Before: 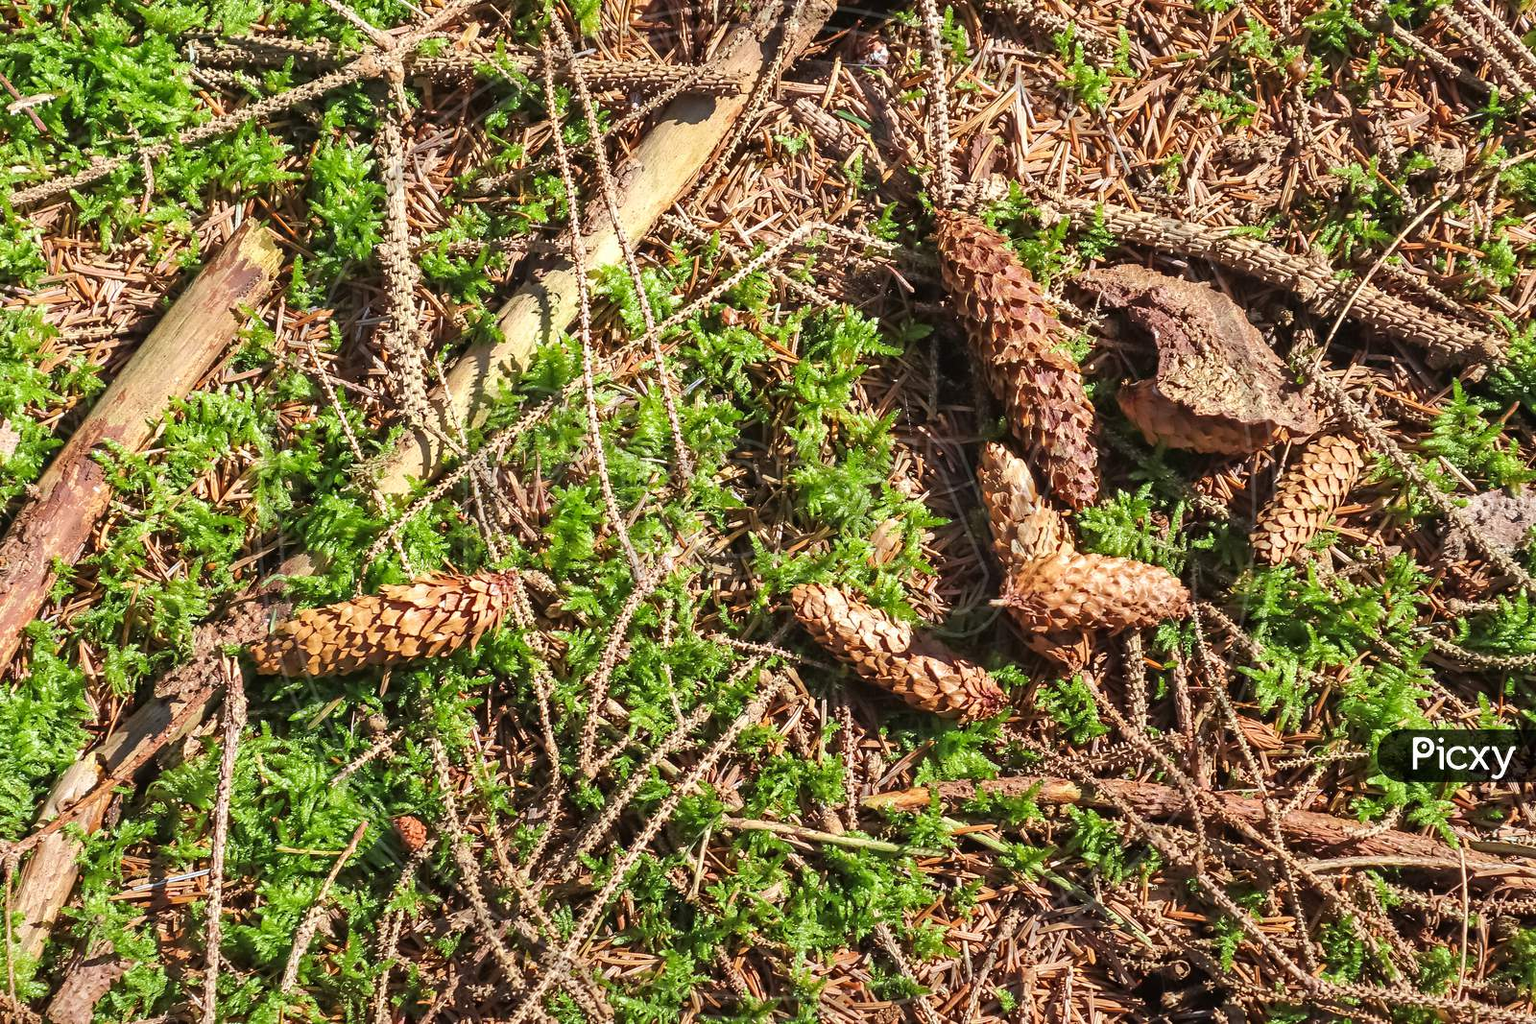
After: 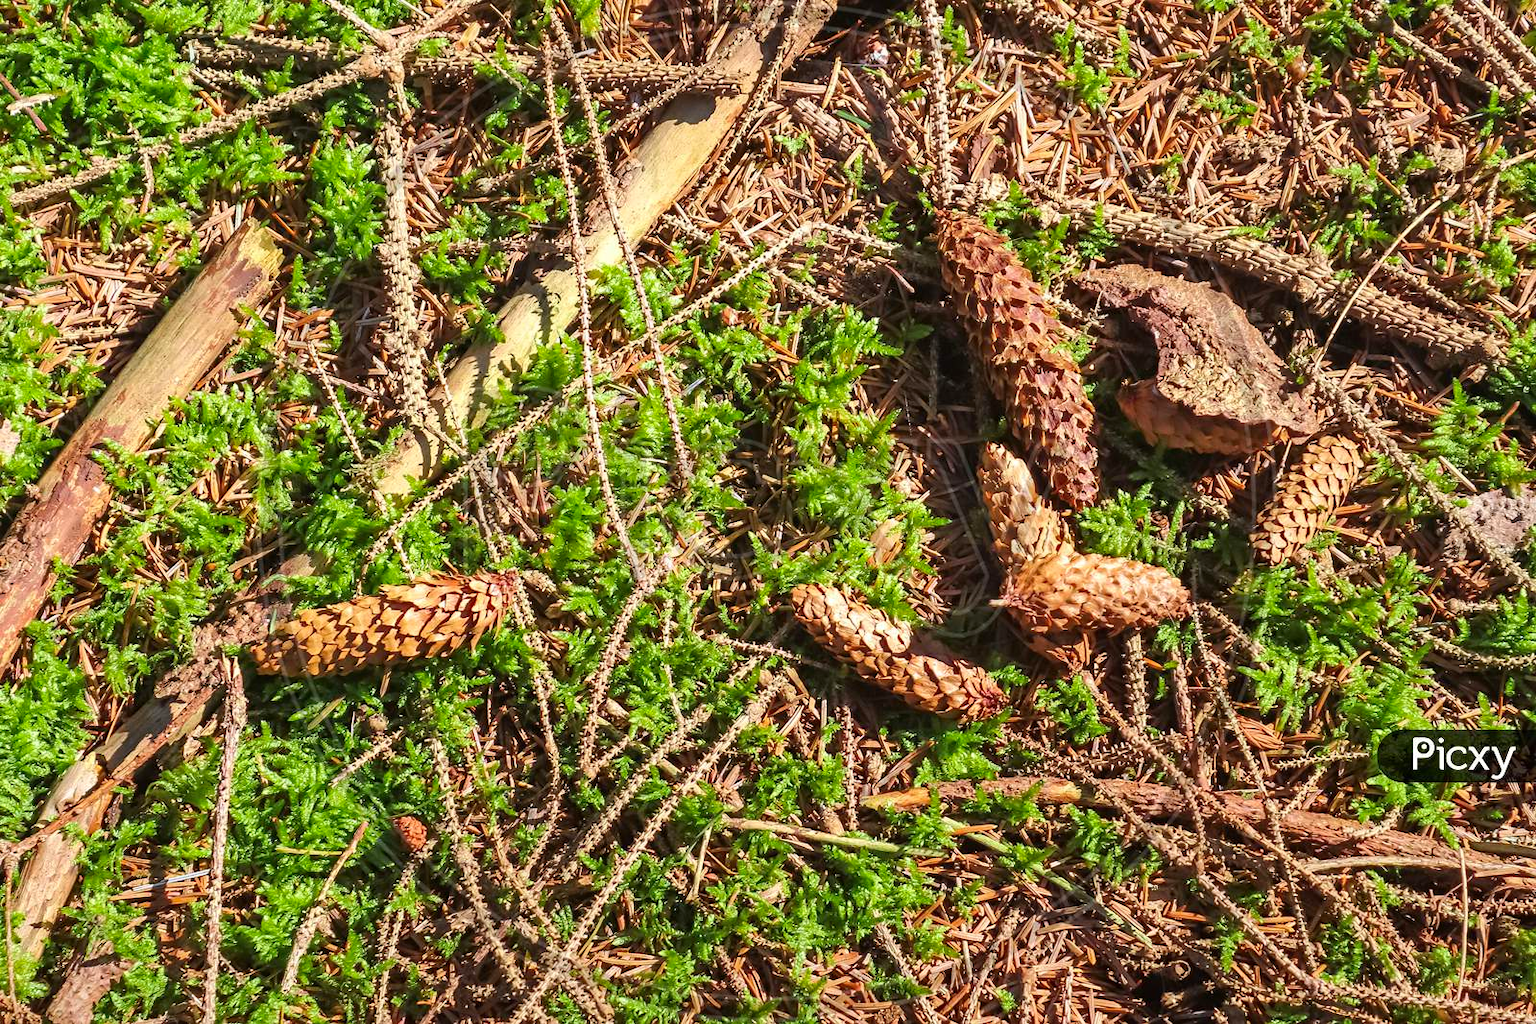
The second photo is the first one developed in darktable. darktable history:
contrast brightness saturation: contrast 0.039, saturation 0.164
